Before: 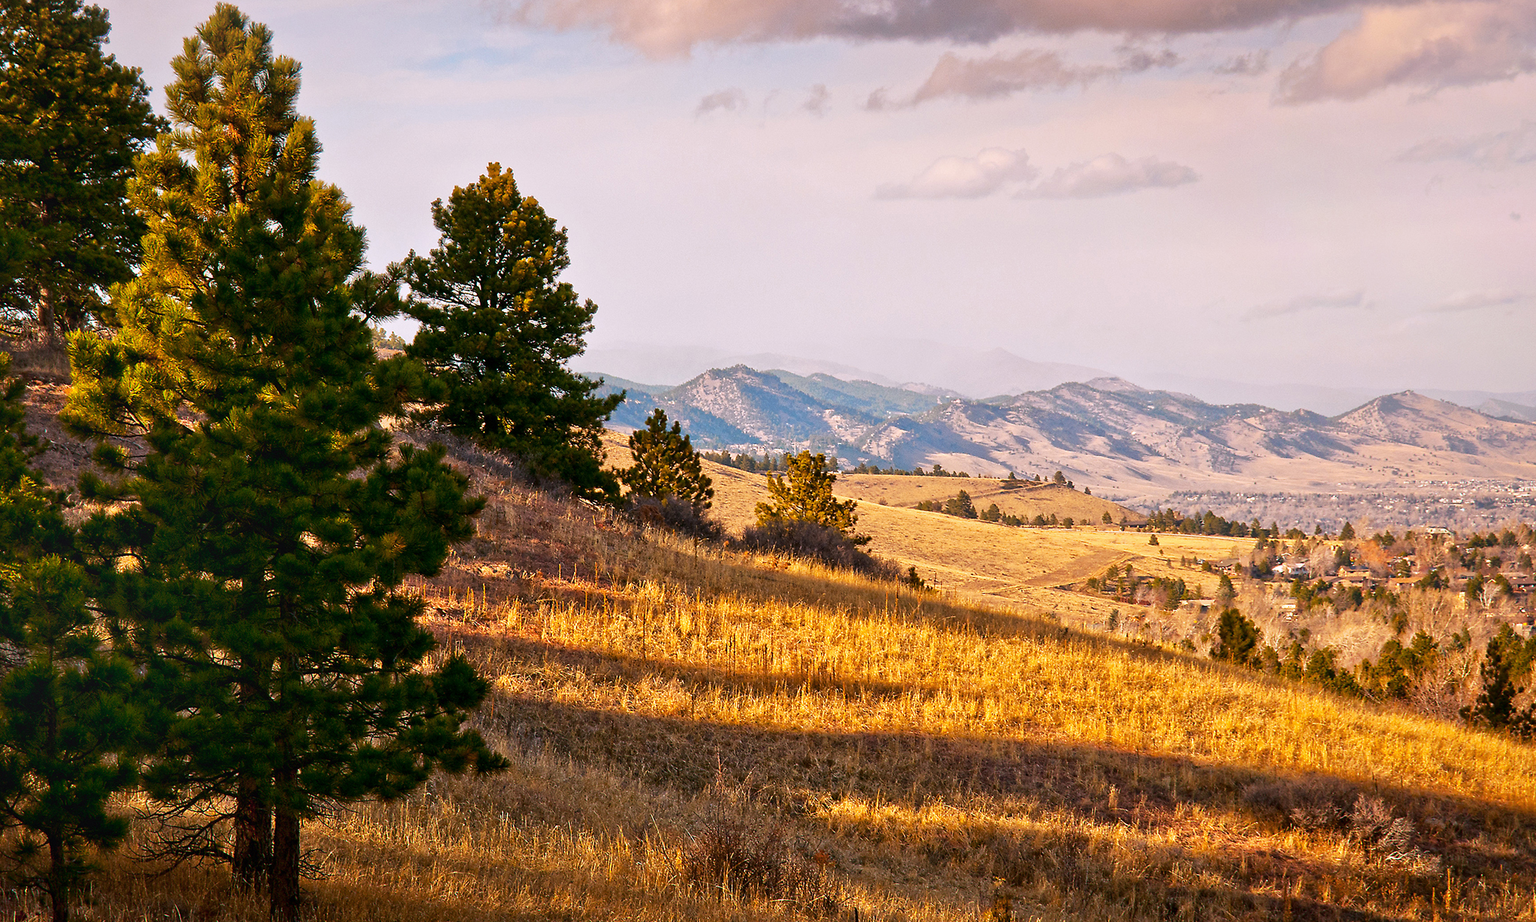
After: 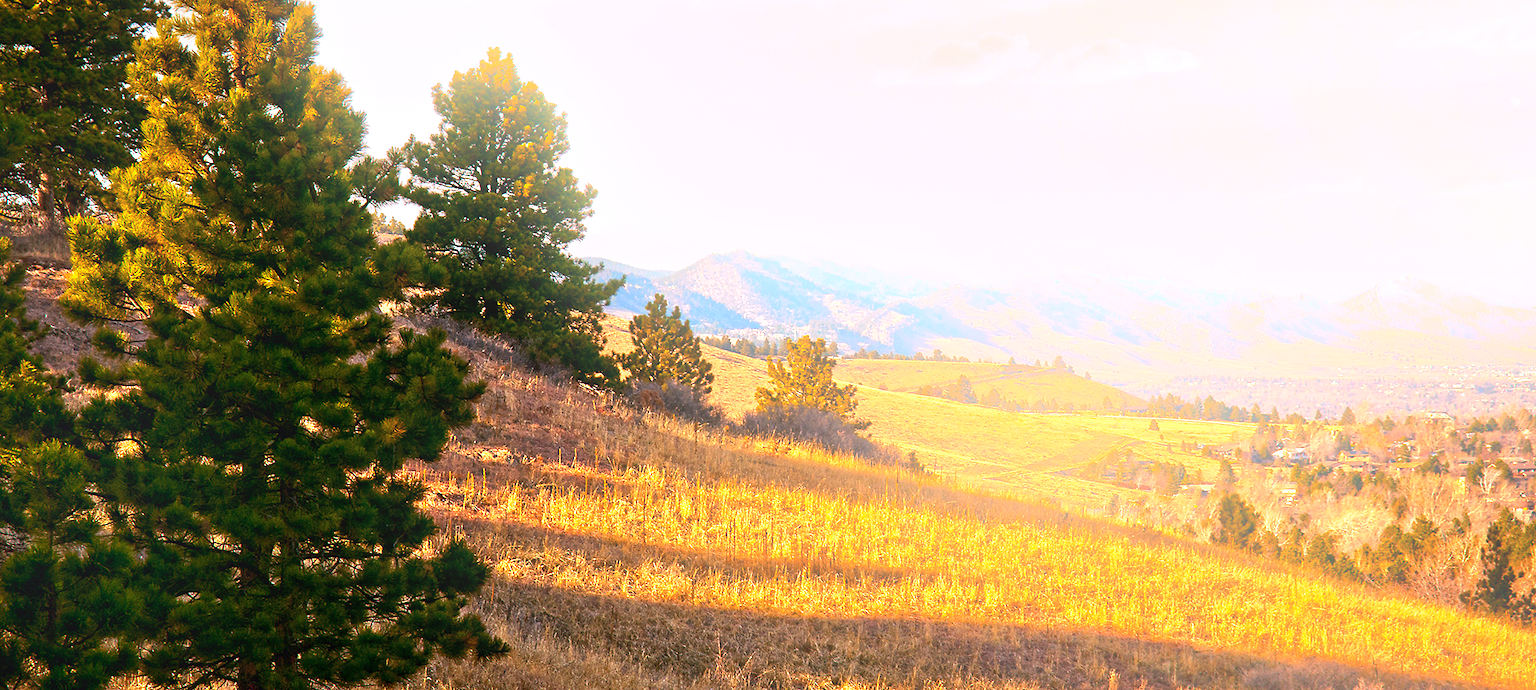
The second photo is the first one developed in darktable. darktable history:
crop and rotate: top 12.5%, bottom 12.5%
bloom: on, module defaults
exposure: black level correction 0, exposure 0.7 EV, compensate exposure bias true, compensate highlight preservation false
local contrast: highlights 61%, shadows 106%, detail 107%, midtone range 0.529
